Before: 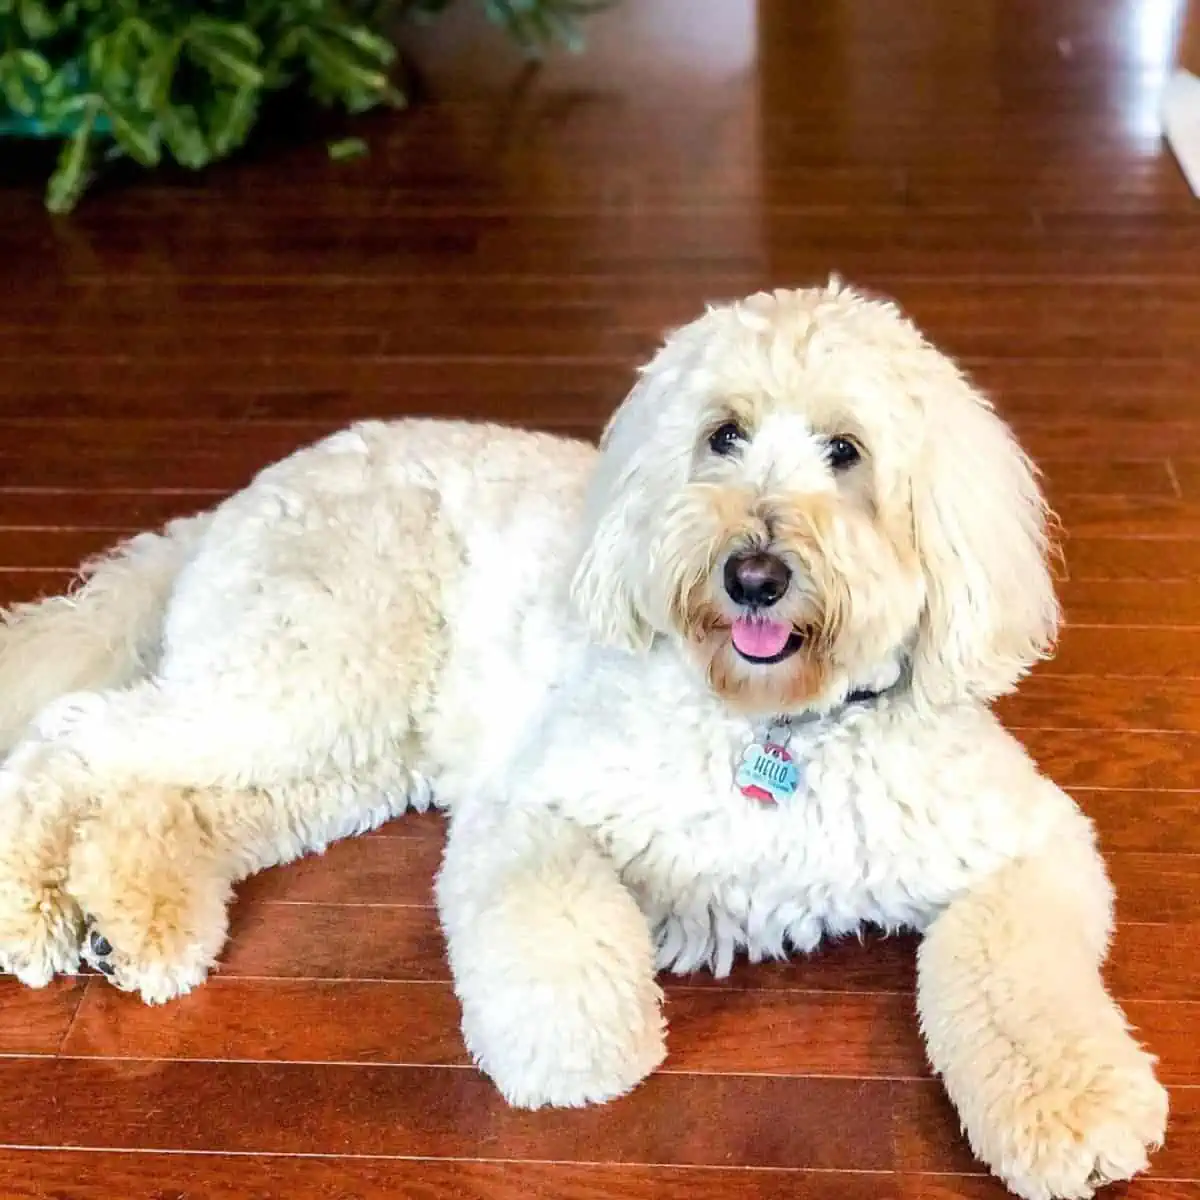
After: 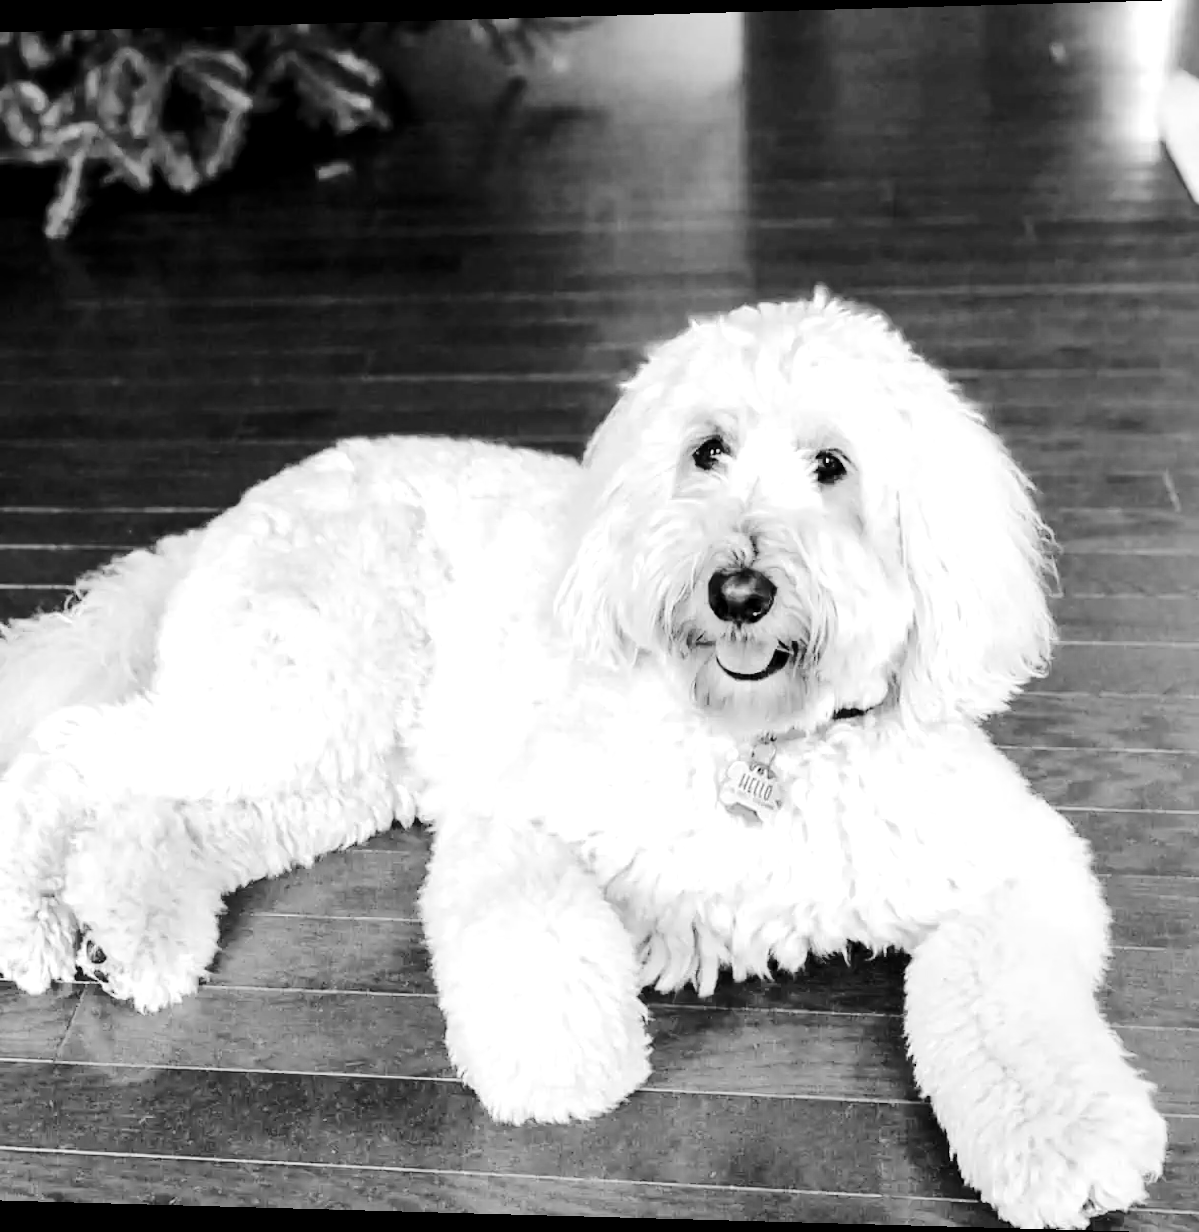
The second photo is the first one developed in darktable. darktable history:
monochrome: on, module defaults
rotate and perspective: lens shift (horizontal) -0.055, automatic cropping off
tone curve: curves: ch0 [(0.014, 0) (0.13, 0.09) (0.227, 0.211) (0.33, 0.395) (0.494, 0.615) (0.662, 0.76) (0.795, 0.846) (1, 0.969)]; ch1 [(0, 0) (0.366, 0.367) (0.447, 0.416) (0.473, 0.484) (0.504, 0.502) (0.525, 0.518) (0.564, 0.601) (0.634, 0.66) (0.746, 0.804) (1, 1)]; ch2 [(0, 0) (0.333, 0.346) (0.375, 0.375) (0.424, 0.43) (0.476, 0.498) (0.496, 0.505) (0.517, 0.522) (0.548, 0.548) (0.579, 0.618) (0.651, 0.674) (0.688, 0.728) (1, 1)], color space Lab, independent channels, preserve colors none
tone equalizer: -8 EV -0.417 EV, -7 EV -0.389 EV, -6 EV -0.333 EV, -5 EV -0.222 EV, -3 EV 0.222 EV, -2 EV 0.333 EV, -1 EV 0.389 EV, +0 EV 0.417 EV, edges refinement/feathering 500, mask exposure compensation -1.57 EV, preserve details no
